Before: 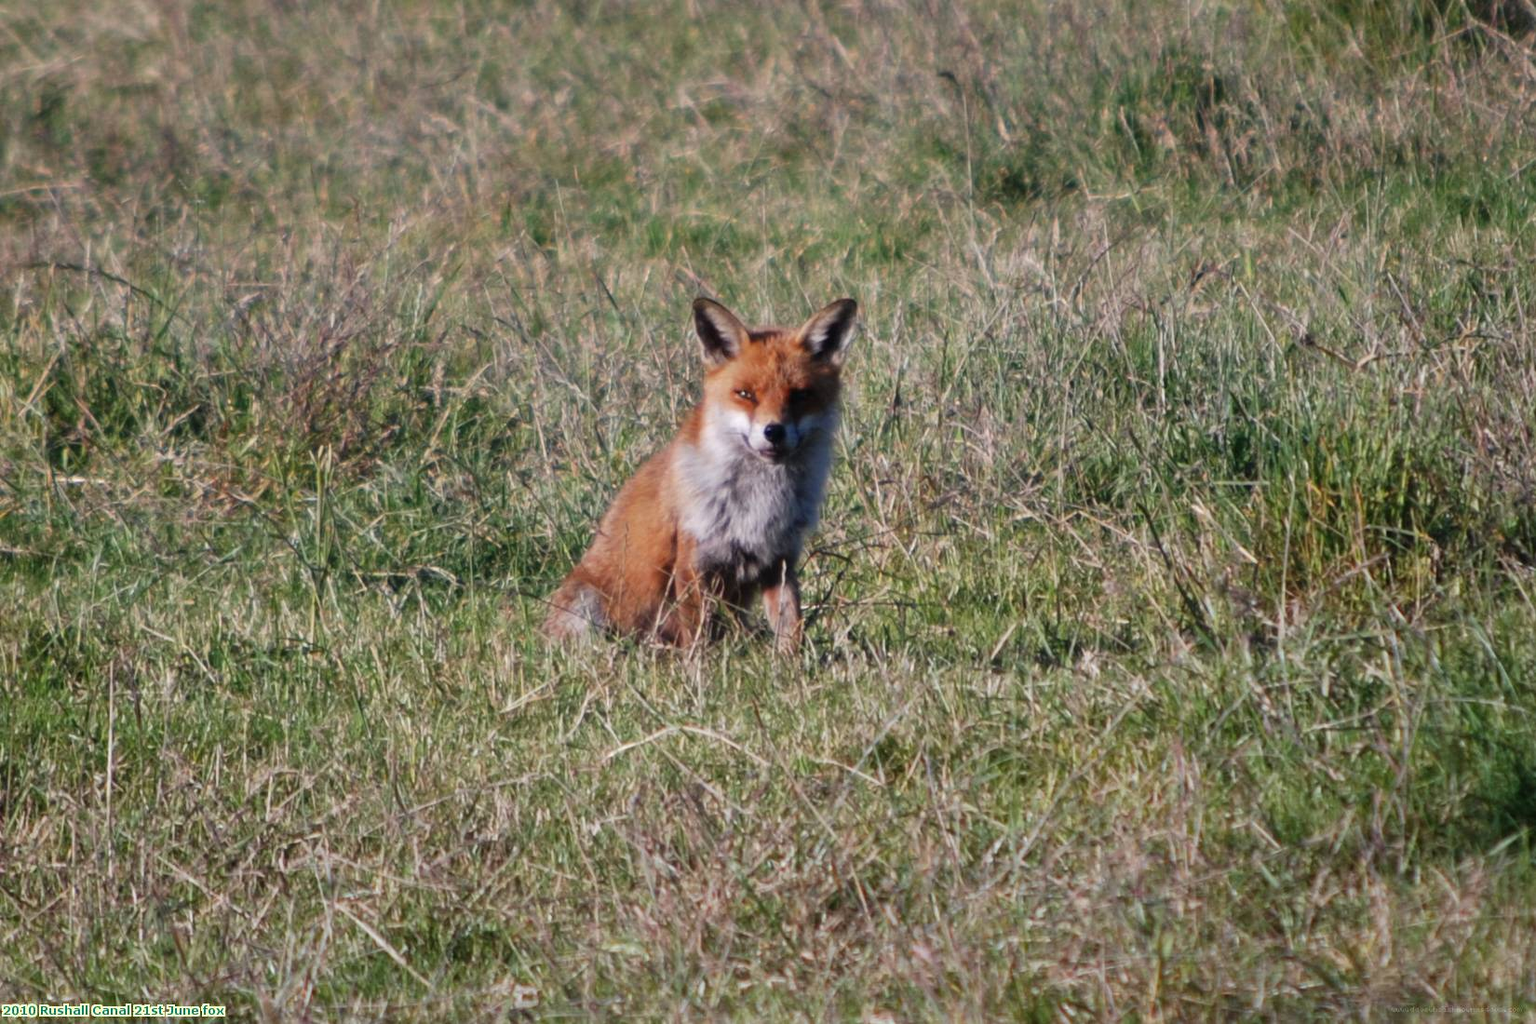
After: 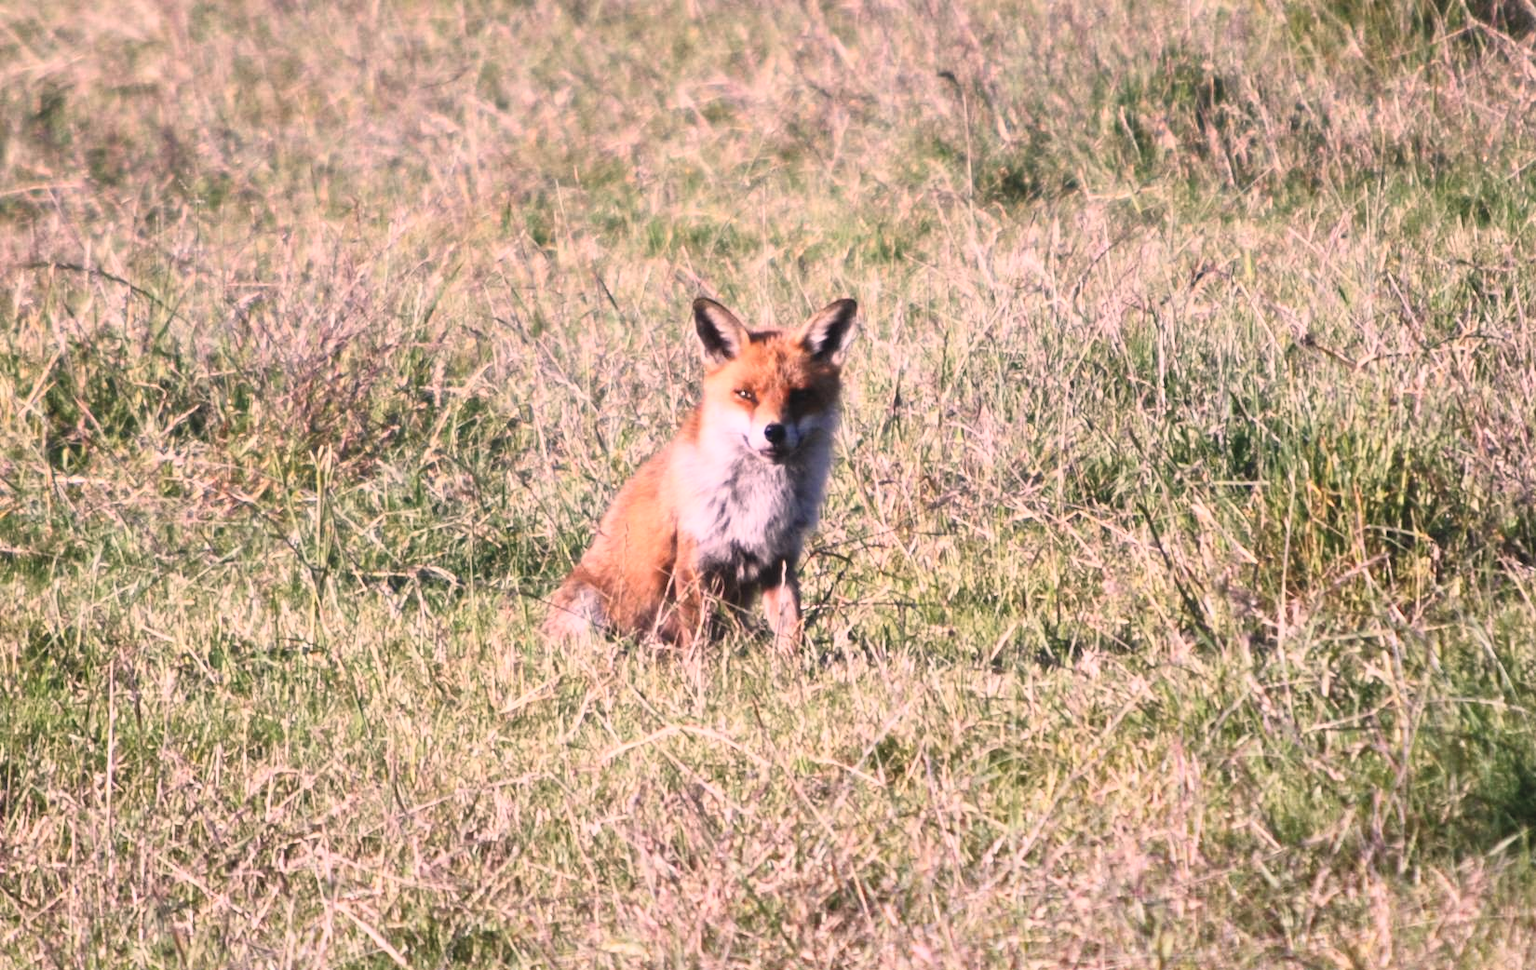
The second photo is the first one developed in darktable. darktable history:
color correction: highlights a* 14.52, highlights b* 4.84
crop and rotate: top 0%, bottom 5.097%
contrast brightness saturation: contrast 0.39, brightness 0.53
